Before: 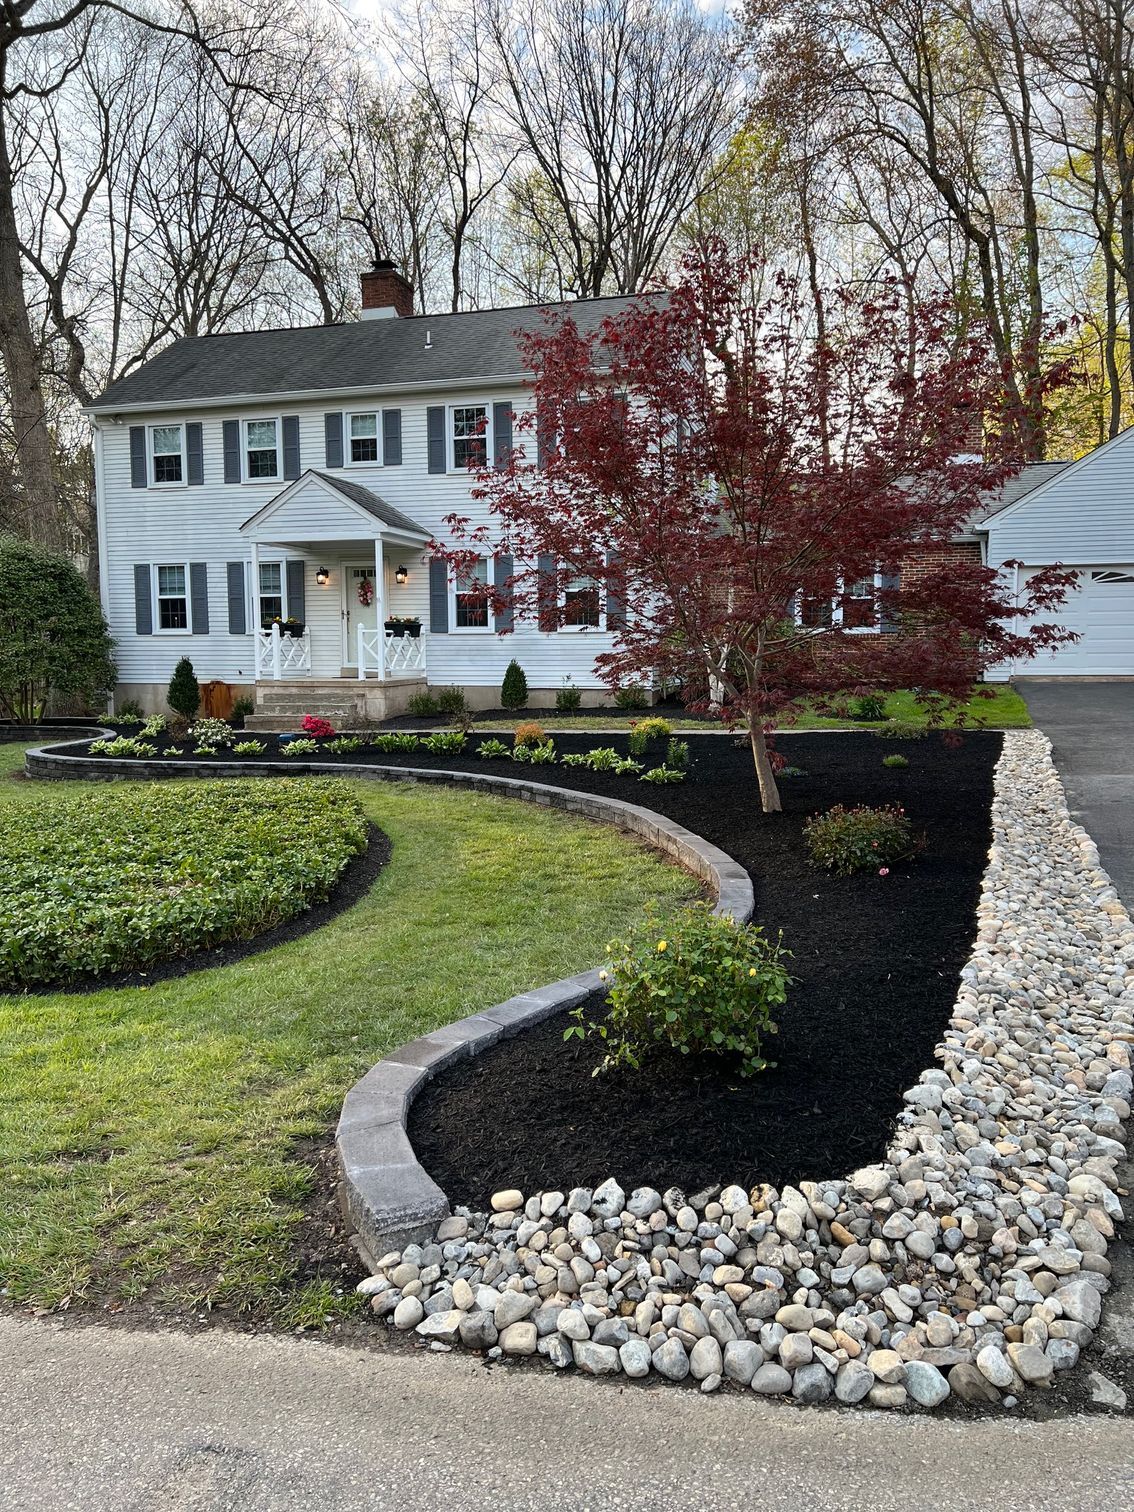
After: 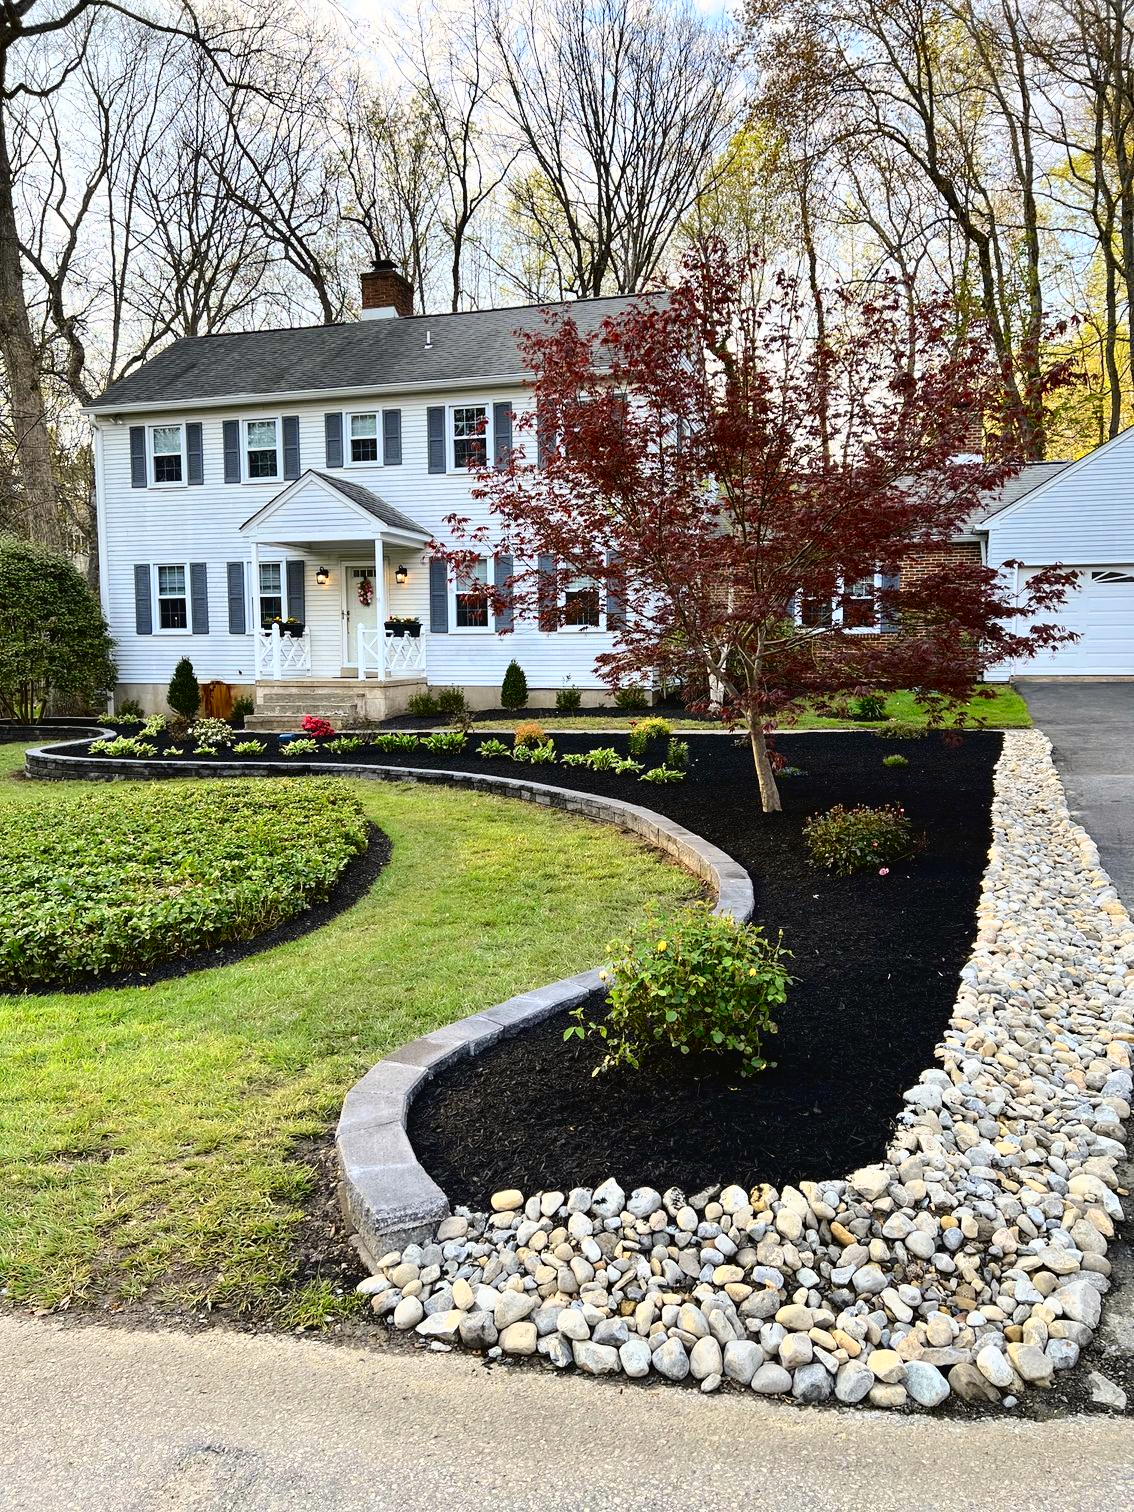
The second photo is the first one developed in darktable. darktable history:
tone curve: curves: ch0 [(0, 0.019) (0.078, 0.058) (0.223, 0.217) (0.424, 0.553) (0.631, 0.764) (0.816, 0.932) (1, 1)]; ch1 [(0, 0) (0.262, 0.227) (0.417, 0.386) (0.469, 0.467) (0.502, 0.503) (0.544, 0.548) (0.57, 0.579) (0.608, 0.62) (0.65, 0.68) (0.994, 0.987)]; ch2 [(0, 0) (0.262, 0.188) (0.5, 0.504) (0.553, 0.592) (0.599, 0.653) (1, 1)], color space Lab, independent channels, preserve colors none
